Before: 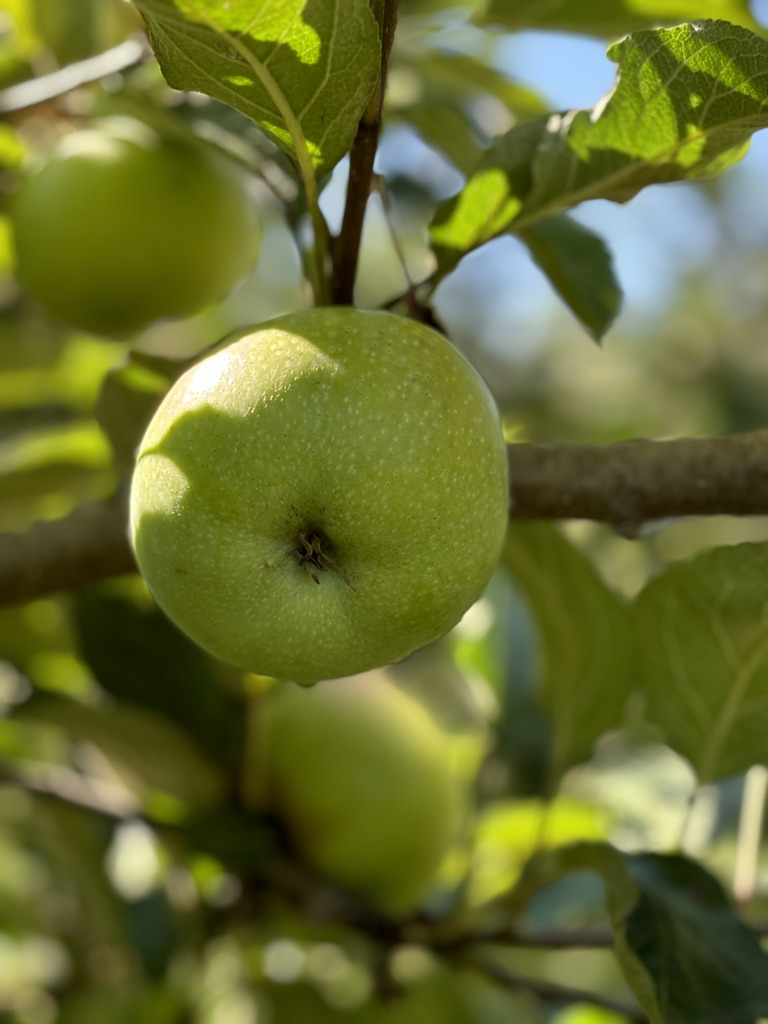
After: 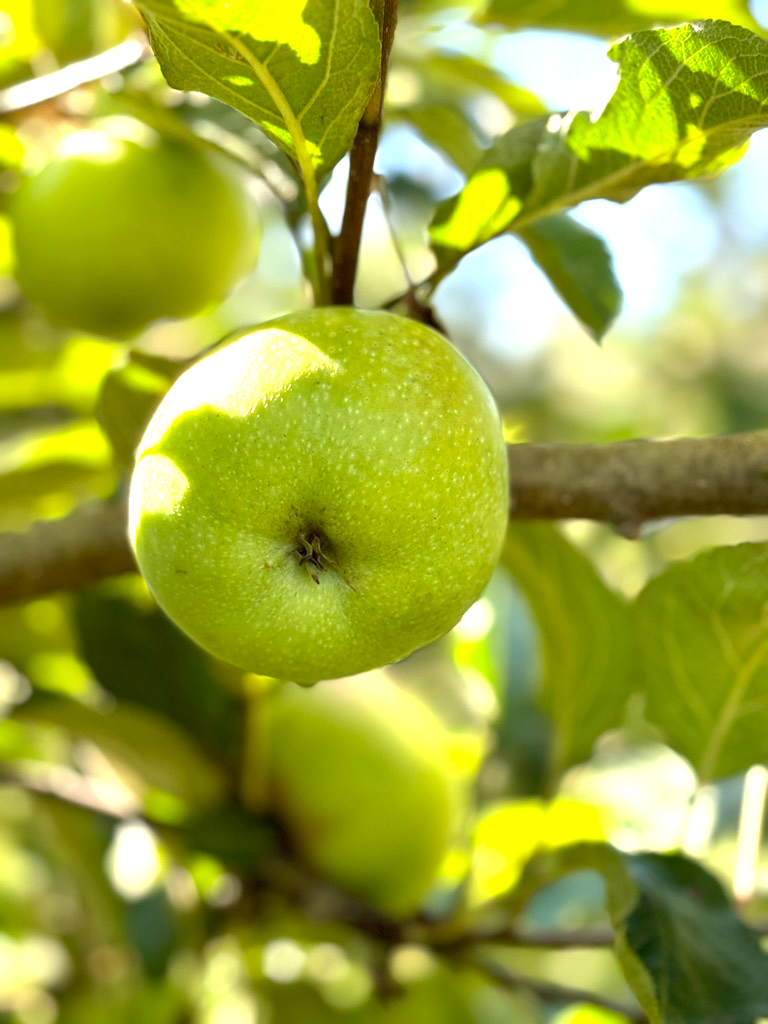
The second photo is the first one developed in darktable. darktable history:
exposure: black level correction 0, exposure 1.439 EV, compensate highlight preservation false
